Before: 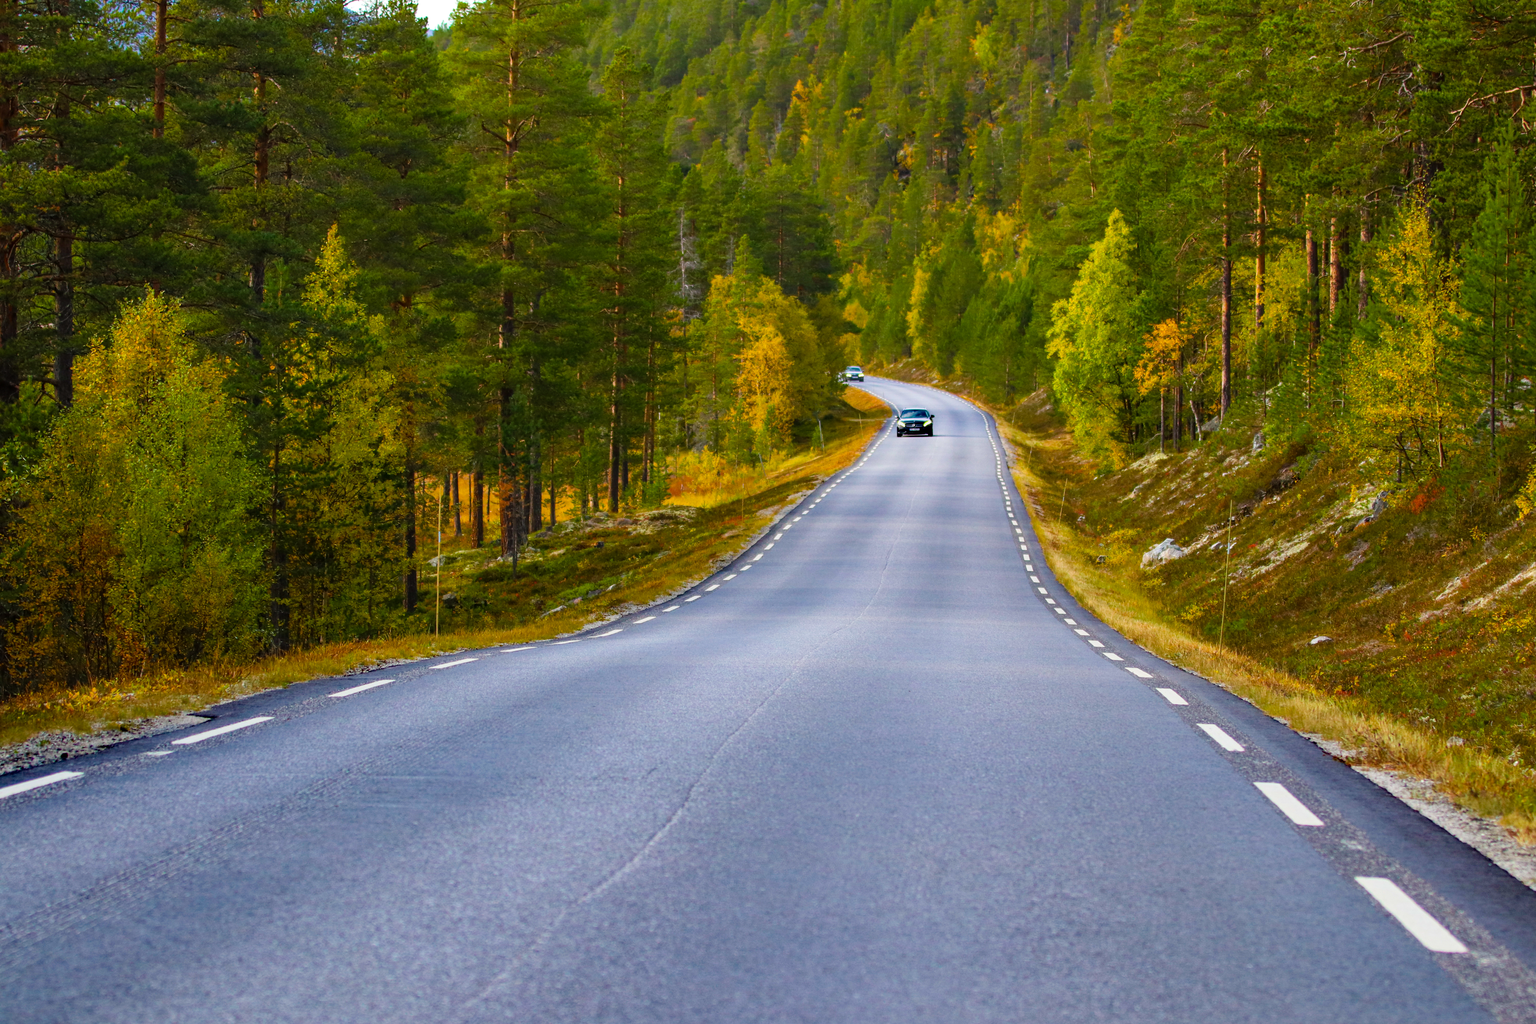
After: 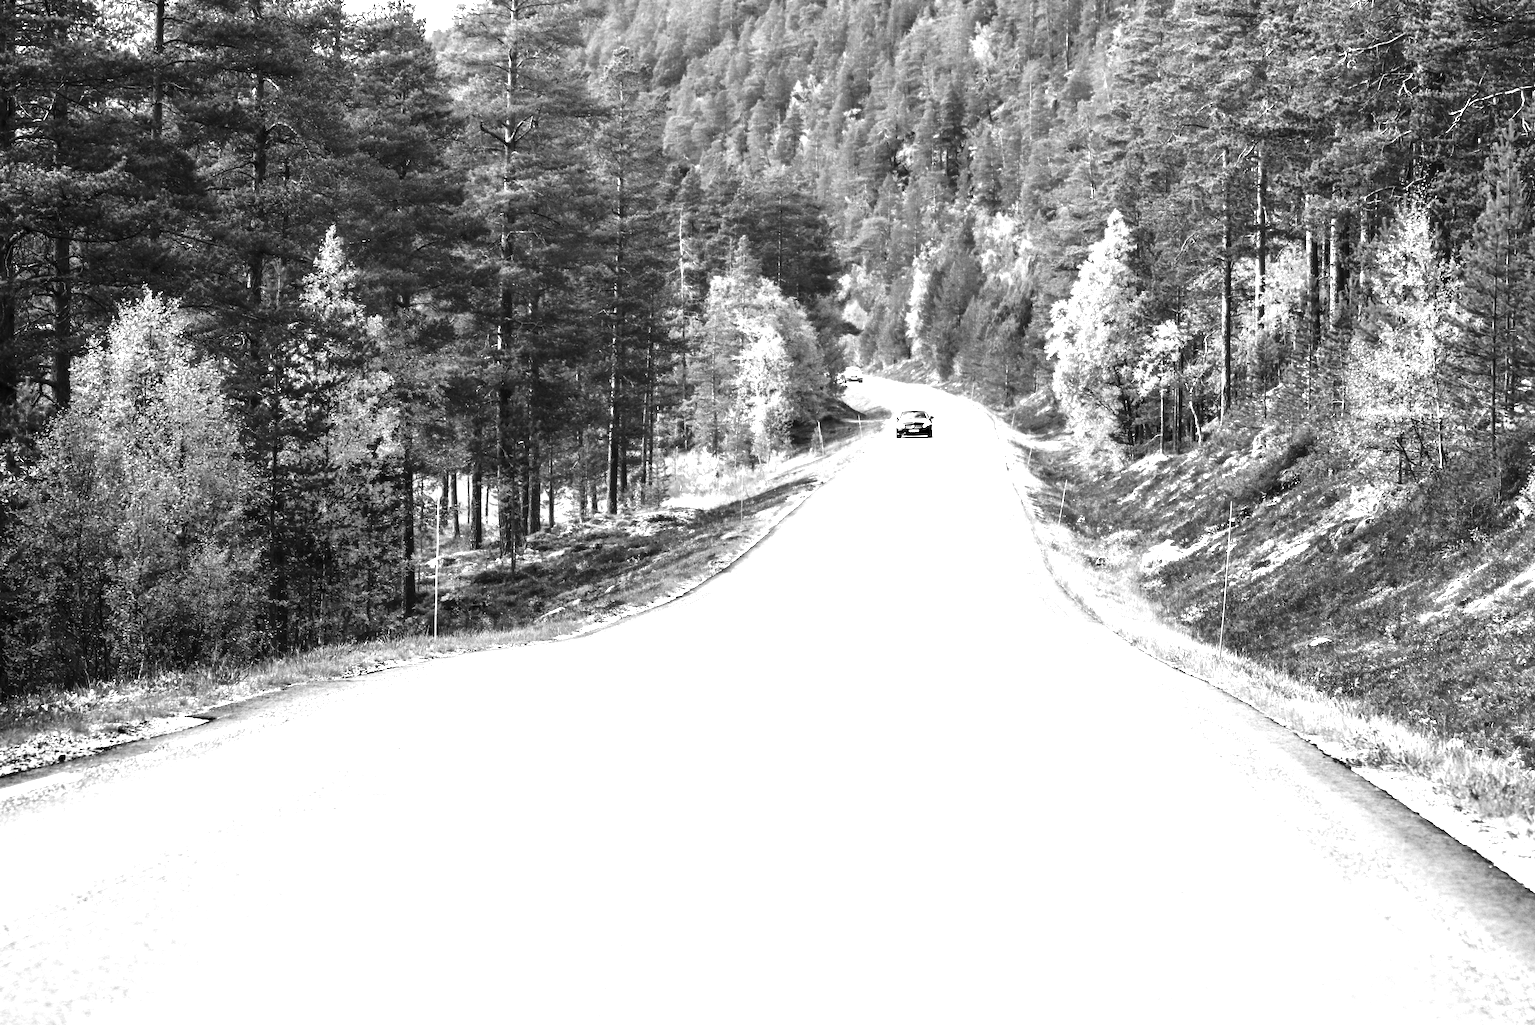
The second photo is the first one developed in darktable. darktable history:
color balance rgb: perceptual saturation grading › global saturation 29.465%, global vibrance 20.364%
base curve: curves: ch0 [(0, 0) (0.026, 0.03) (0.109, 0.232) (0.351, 0.748) (0.669, 0.968) (1, 1)], exposure shift 0.572, preserve colors none
crop and rotate: left 0.191%, bottom 0.002%
color calibration: output gray [0.18, 0.41, 0.41, 0], illuminant as shot in camera, x 0.358, y 0.373, temperature 4628.91 K
levels: levels [0, 0.352, 0.703]
